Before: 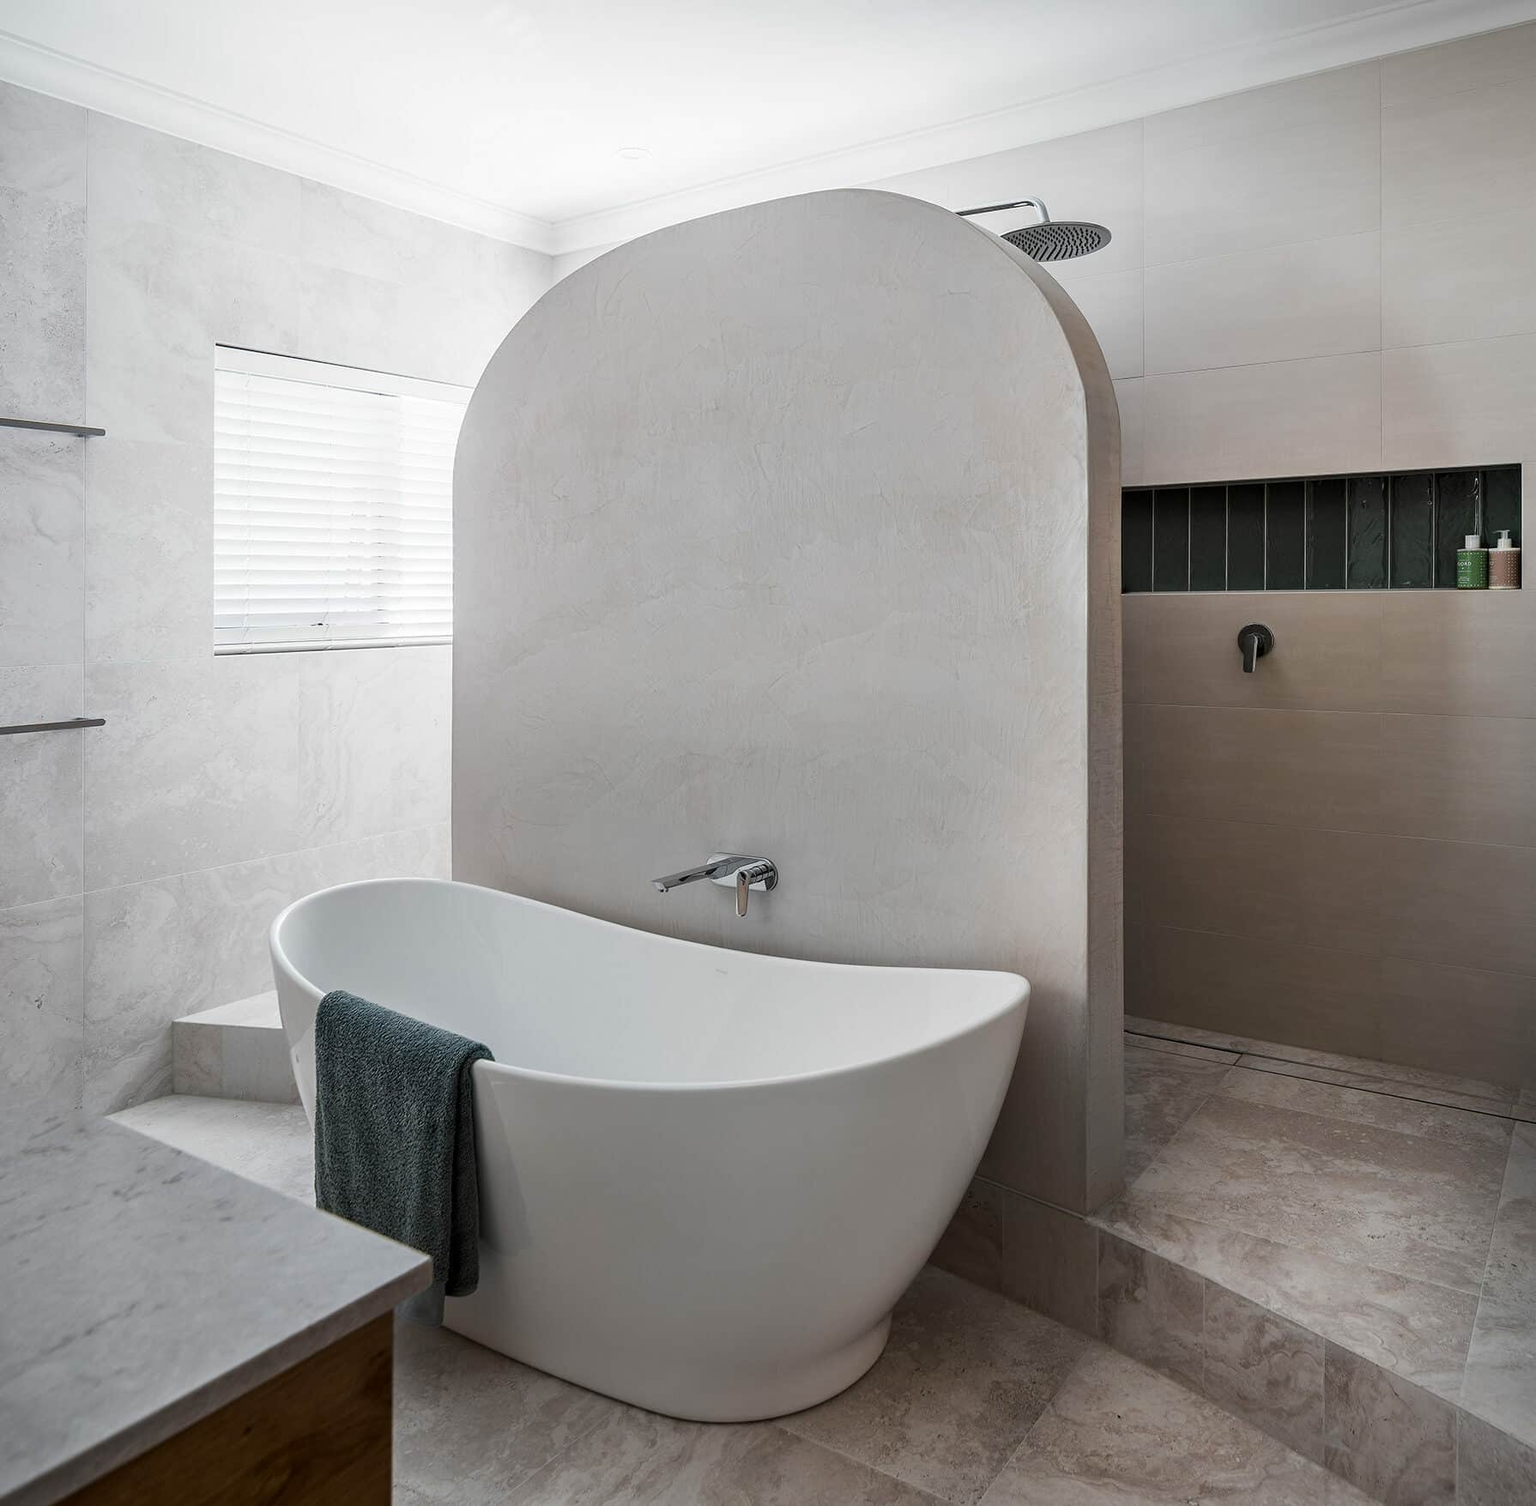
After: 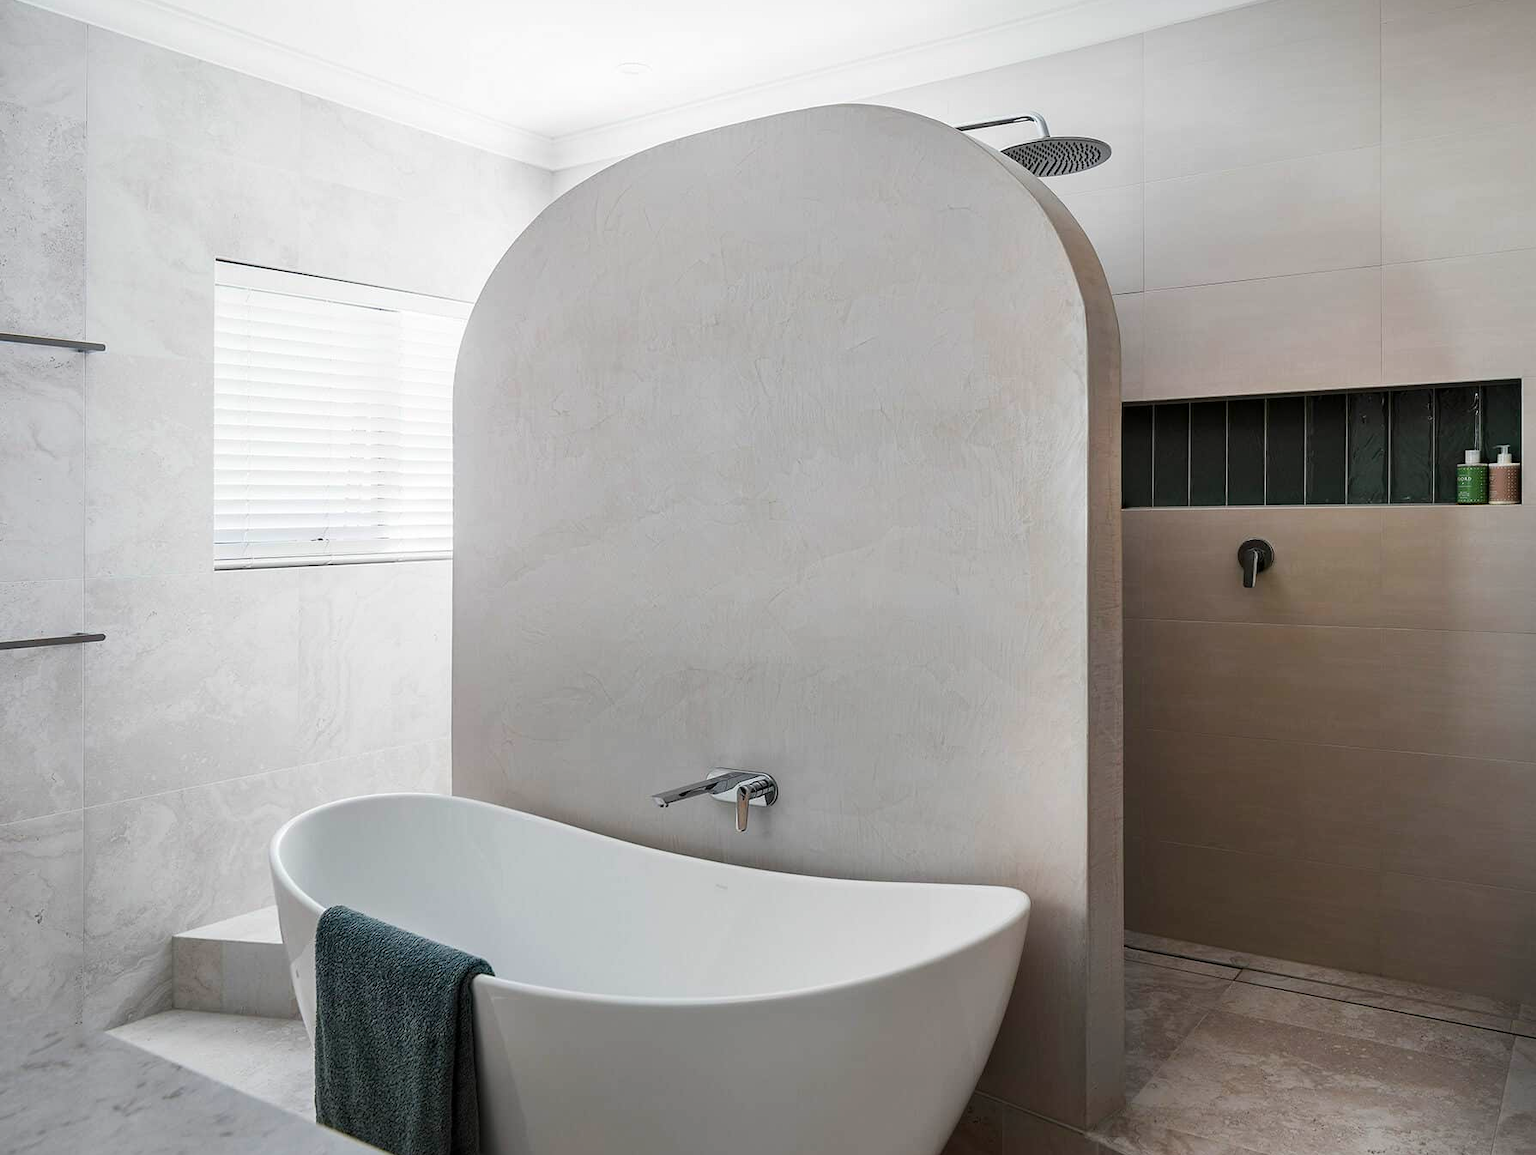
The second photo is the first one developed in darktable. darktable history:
crop: top 5.667%, bottom 17.637%
contrast brightness saturation: contrast 0.09, saturation 0.28
